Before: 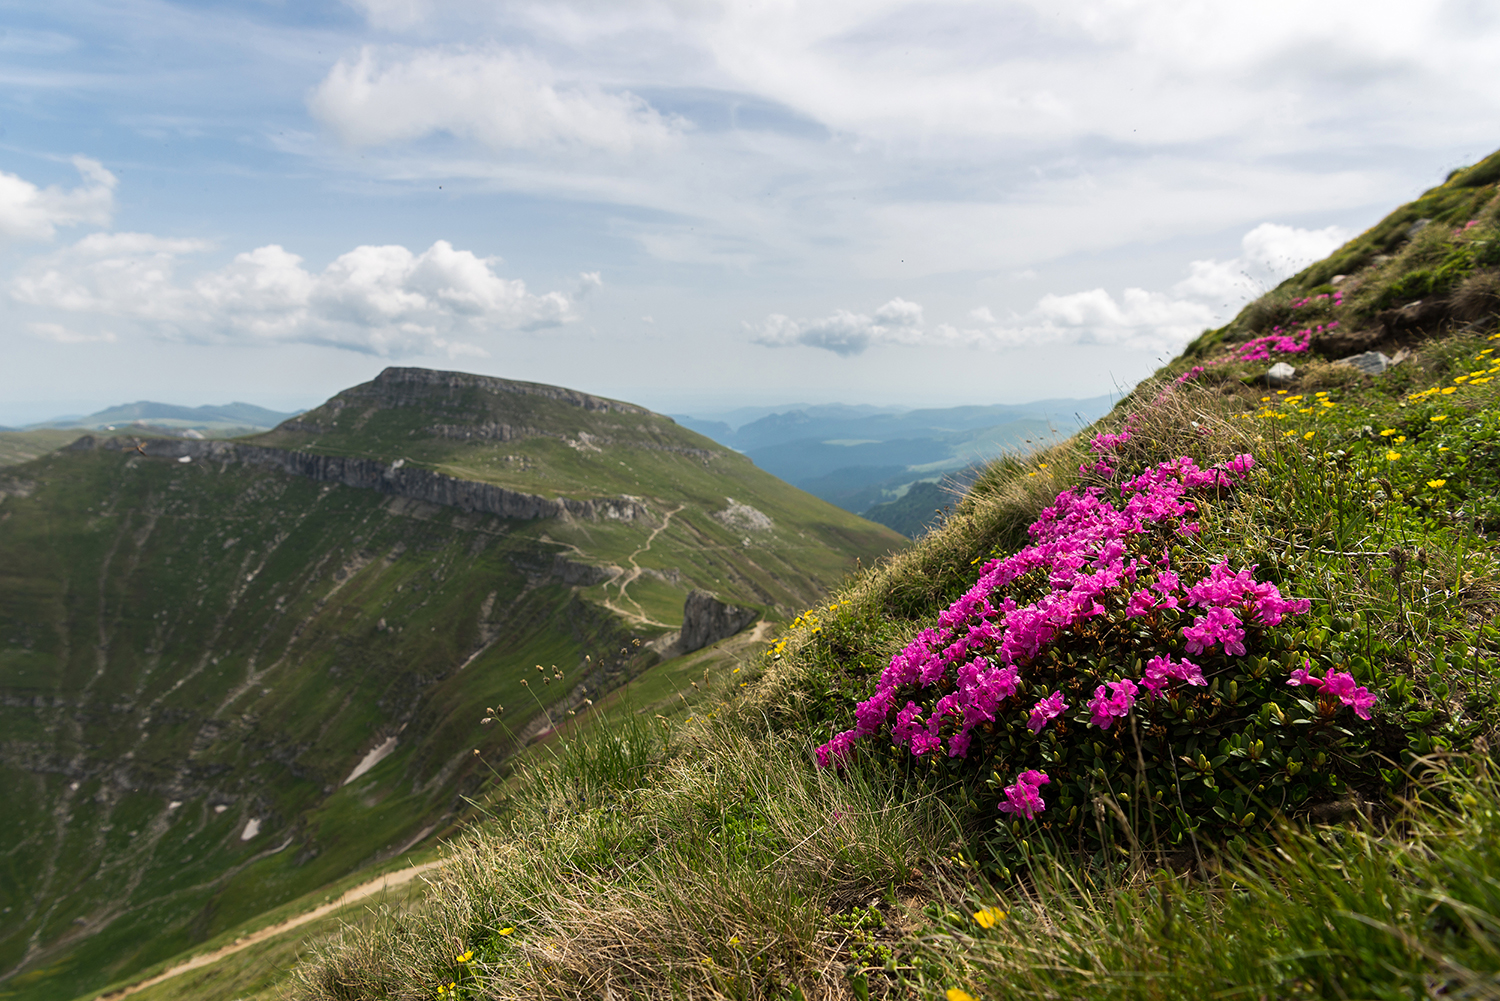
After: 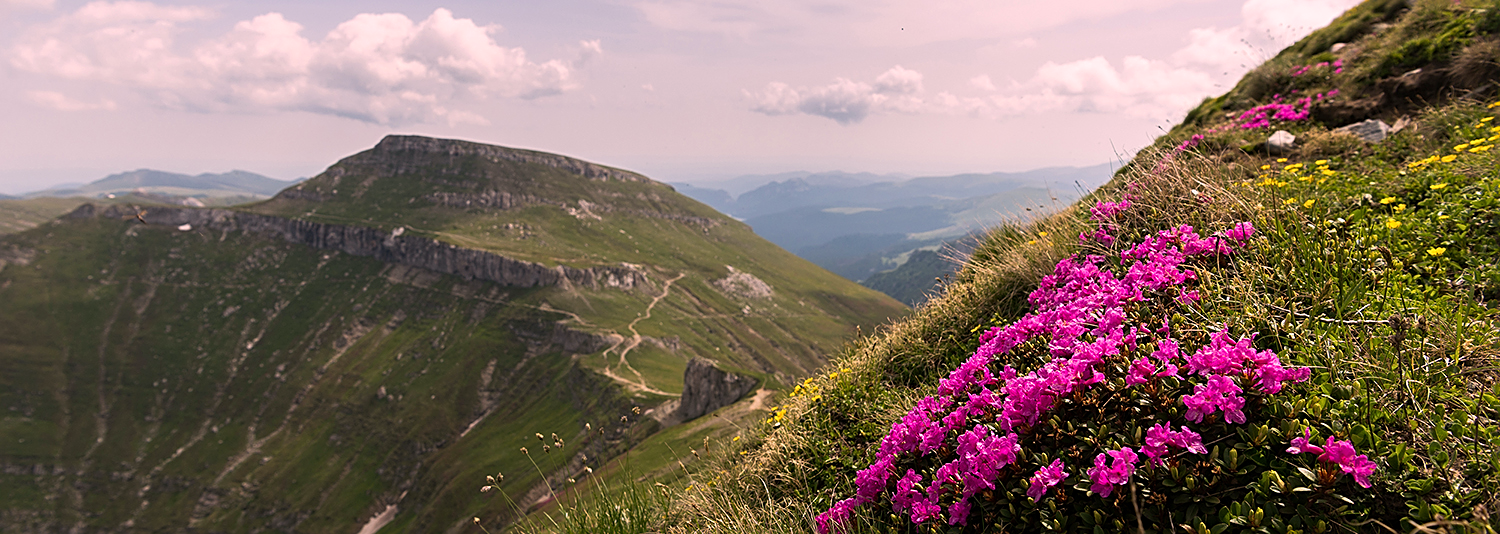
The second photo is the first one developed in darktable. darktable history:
crop and rotate: top 23.372%, bottom 23.203%
sharpen: on, module defaults
color correction: highlights a* 14.71, highlights b* 4.7
